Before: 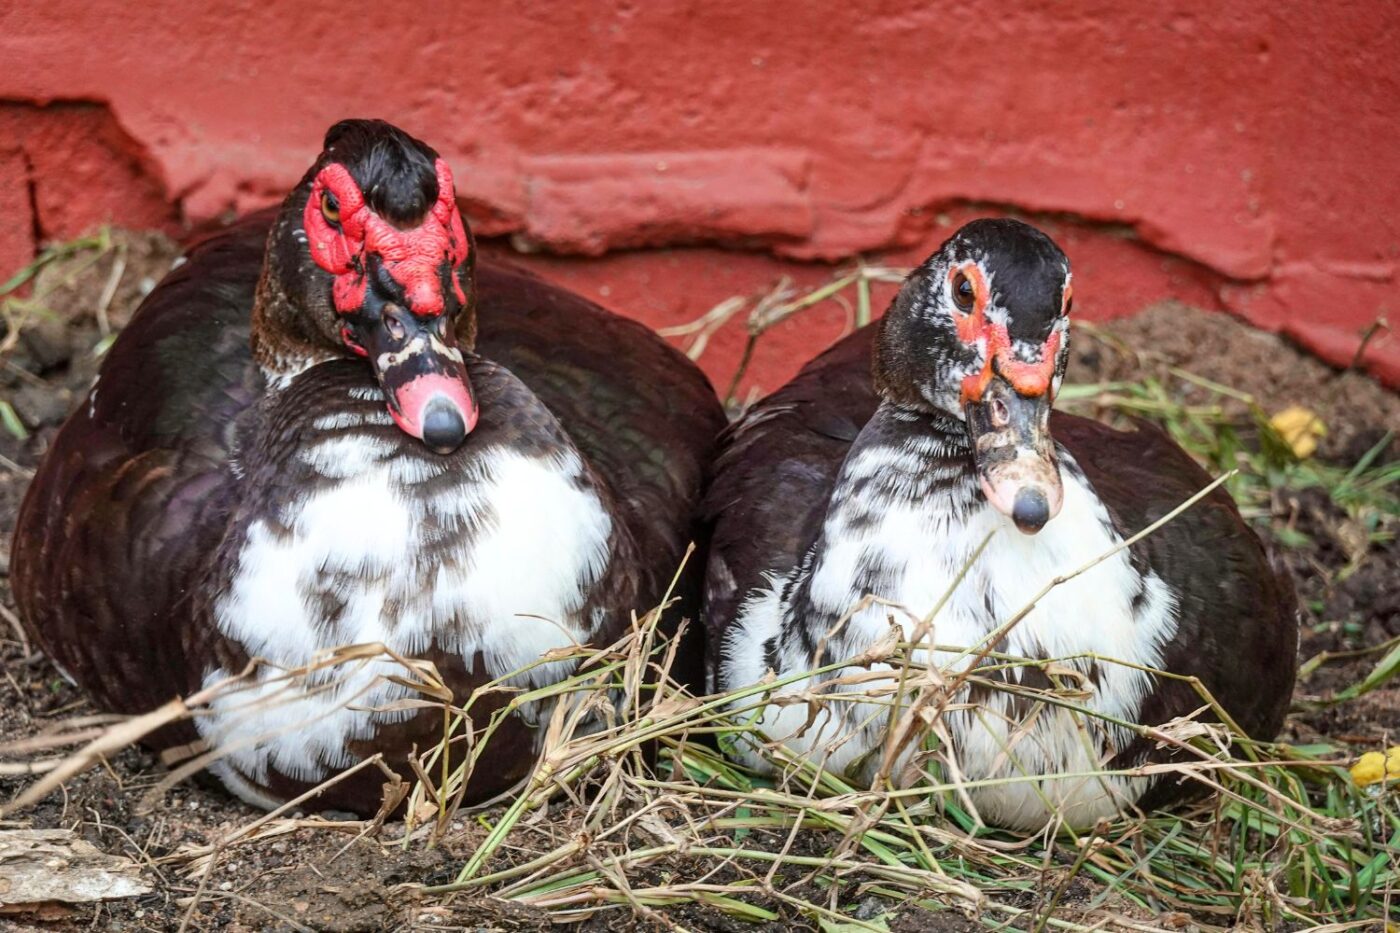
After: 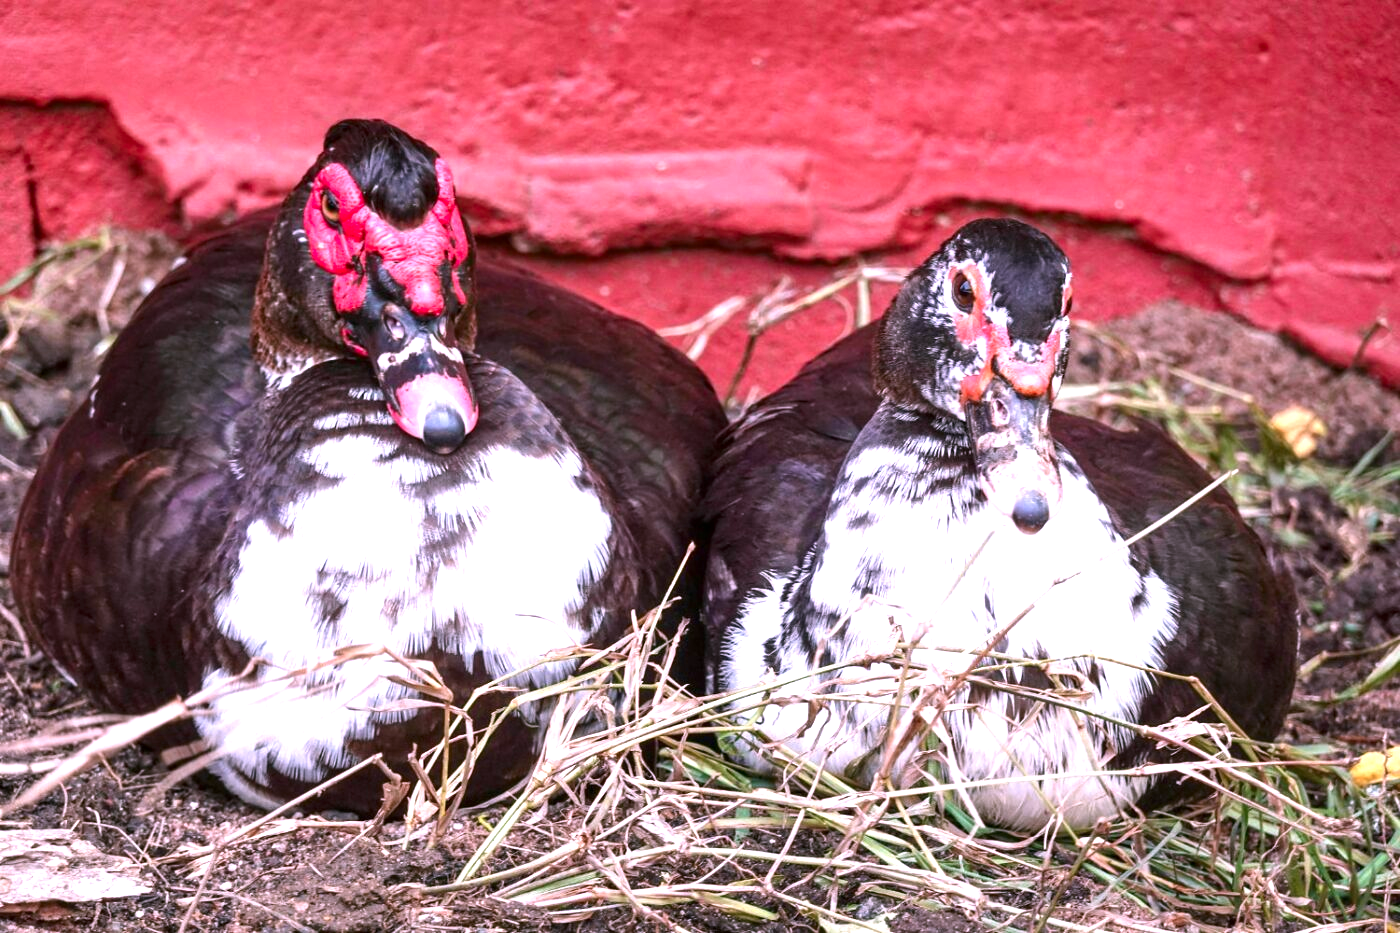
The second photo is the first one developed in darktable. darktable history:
exposure: exposure 0.921 EV, compensate highlight preservation false
contrast brightness saturation: brightness -0.09
color correction: highlights a* 15.46, highlights b* -20.56
